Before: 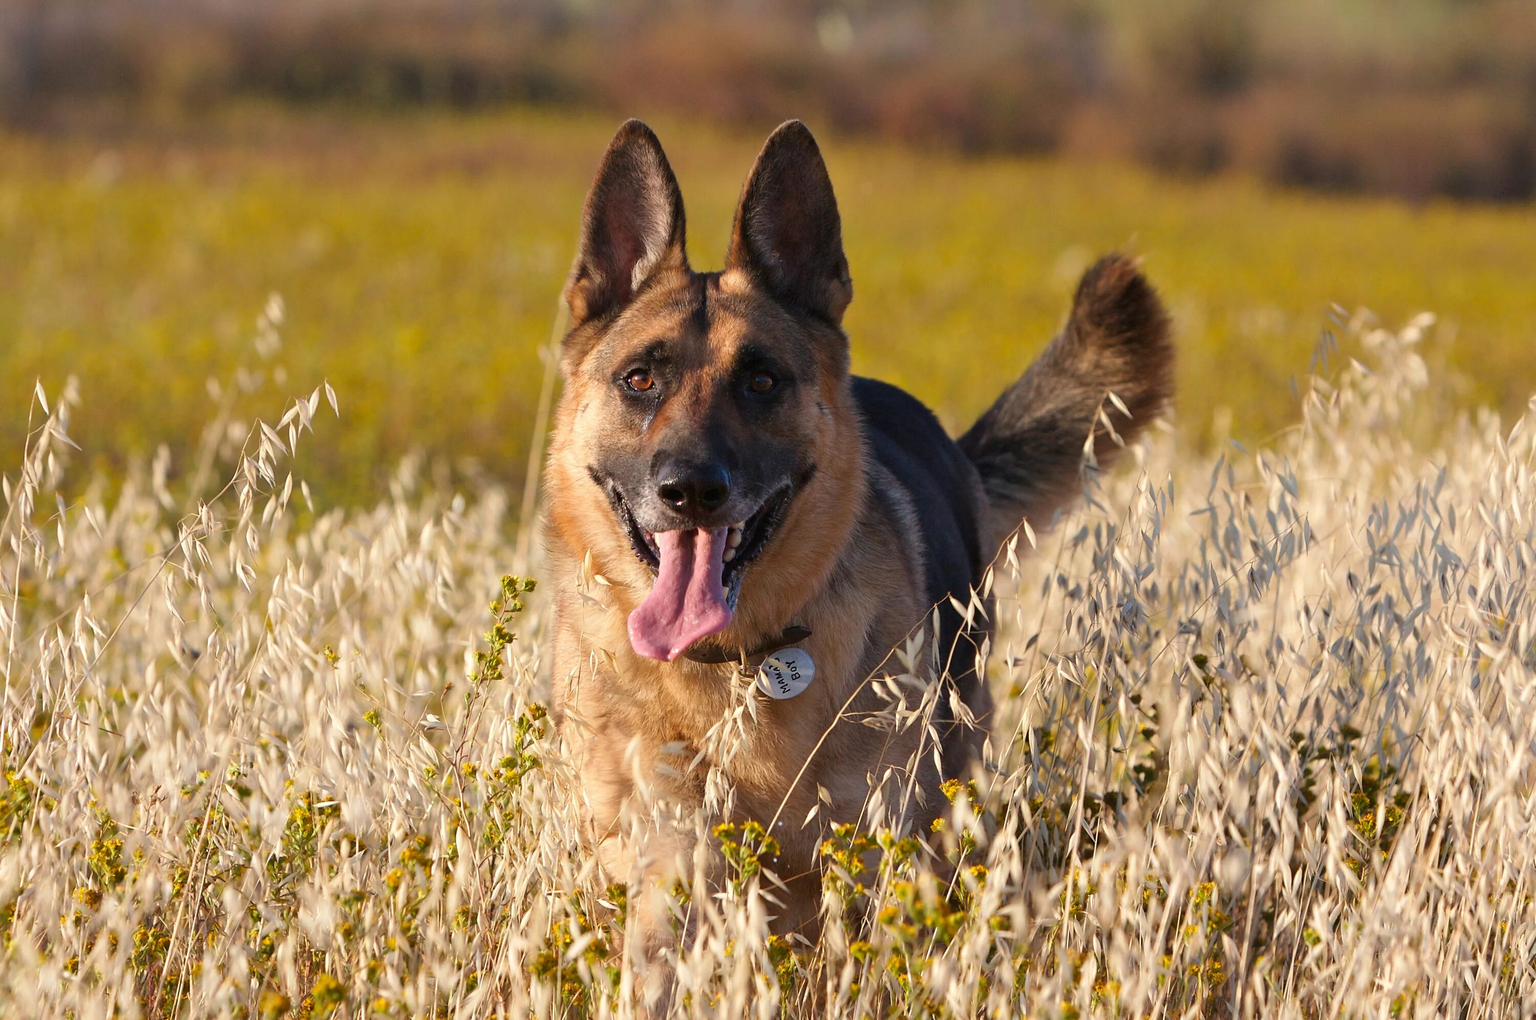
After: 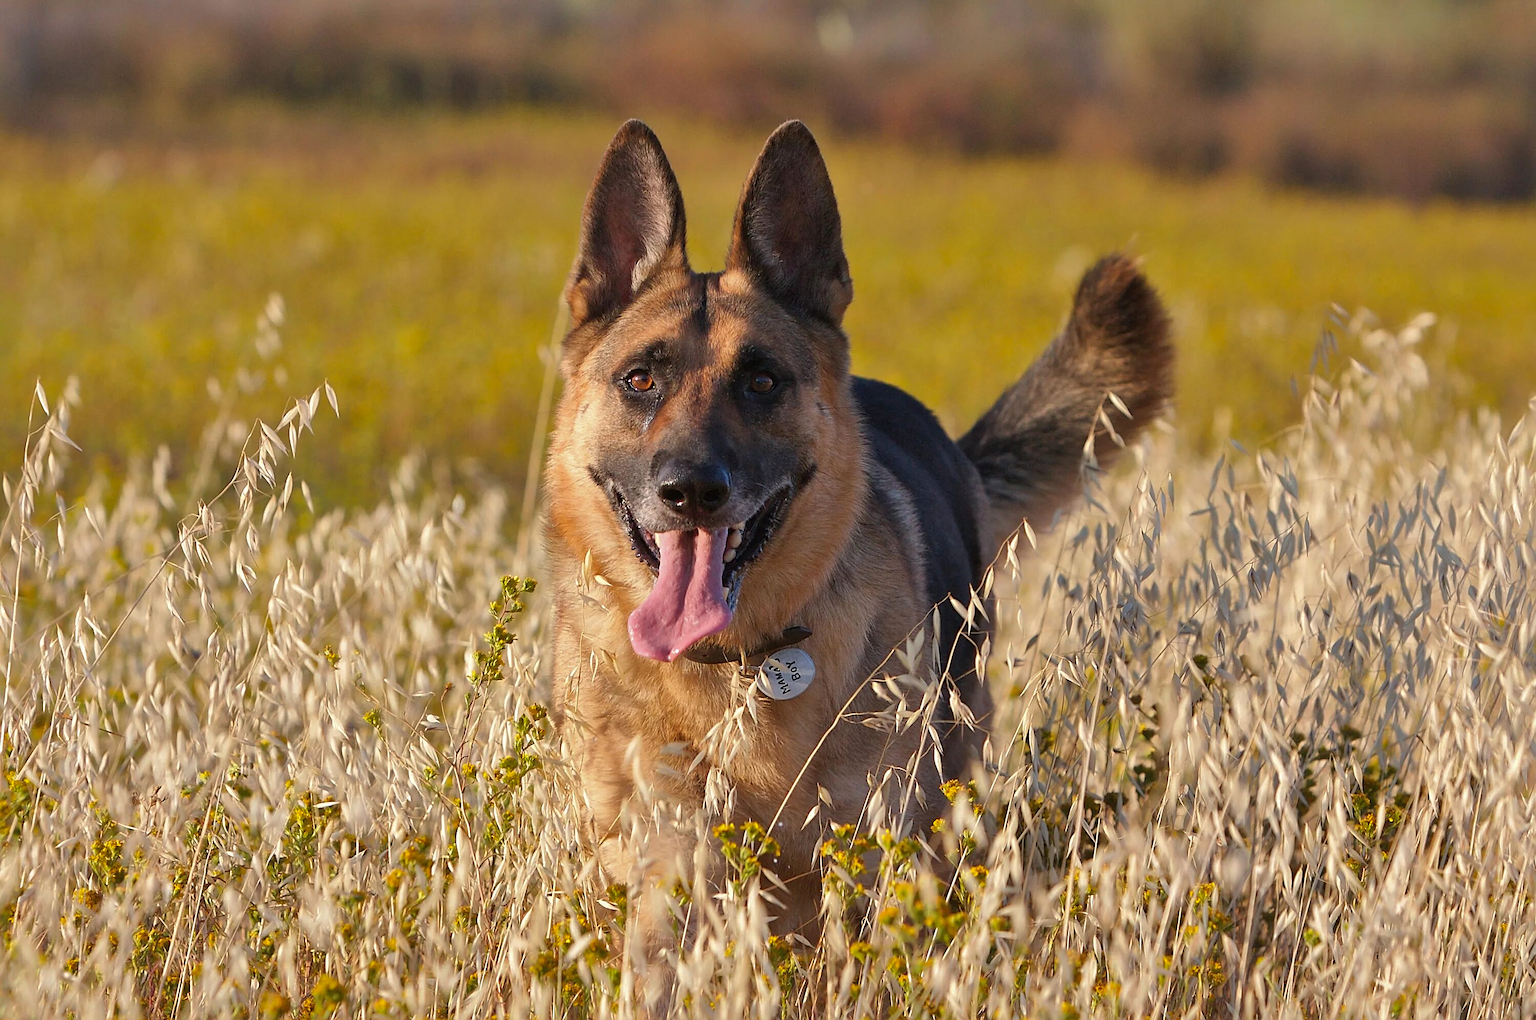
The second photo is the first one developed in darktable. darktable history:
sharpen: on, module defaults
shadows and highlights: shadows 40.04, highlights -59.78
